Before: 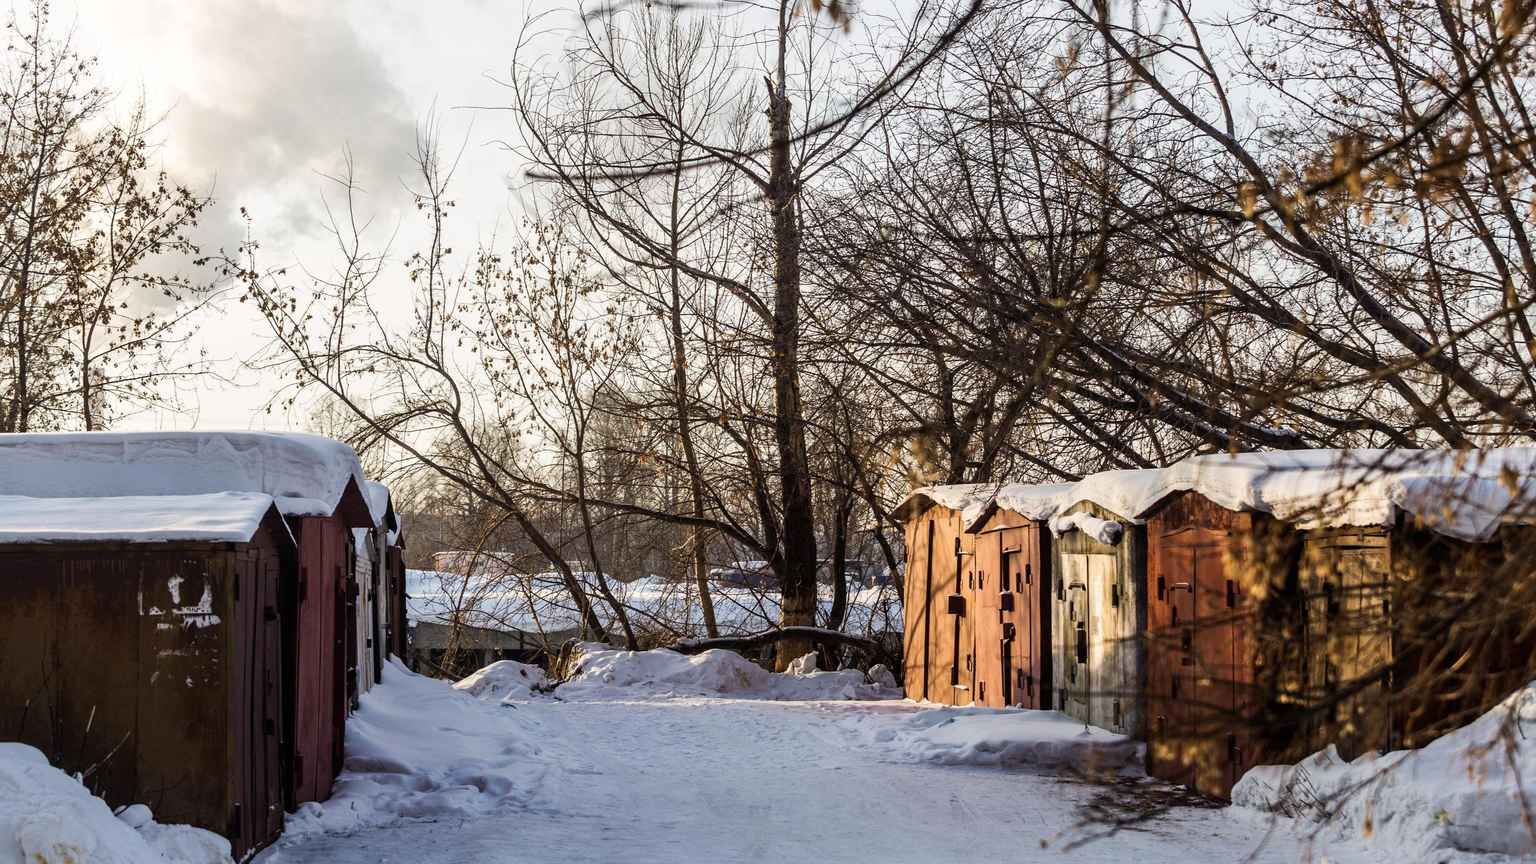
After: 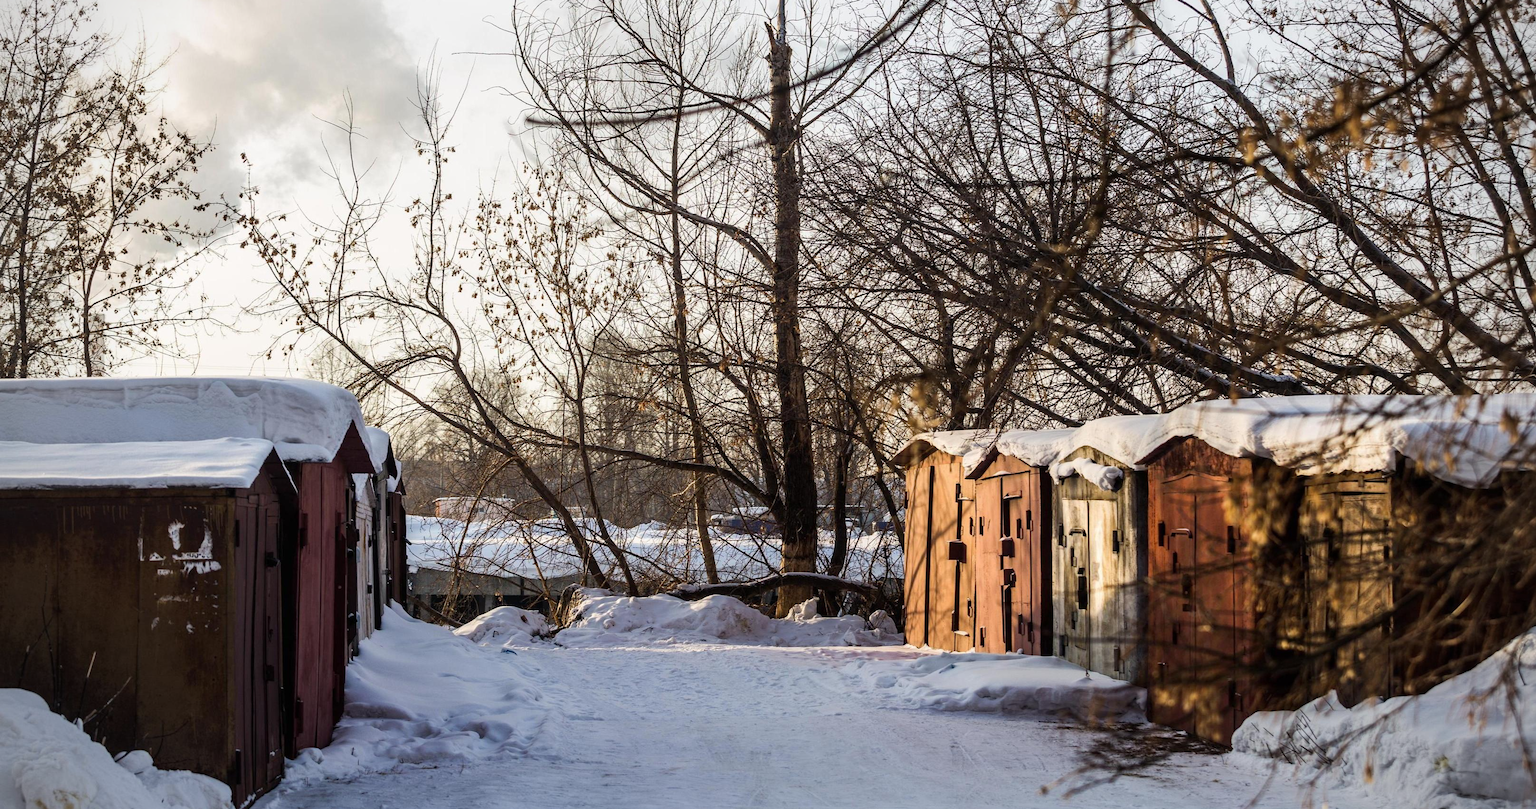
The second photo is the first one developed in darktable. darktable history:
crop and rotate: top 6.334%
vignetting: unbound false
